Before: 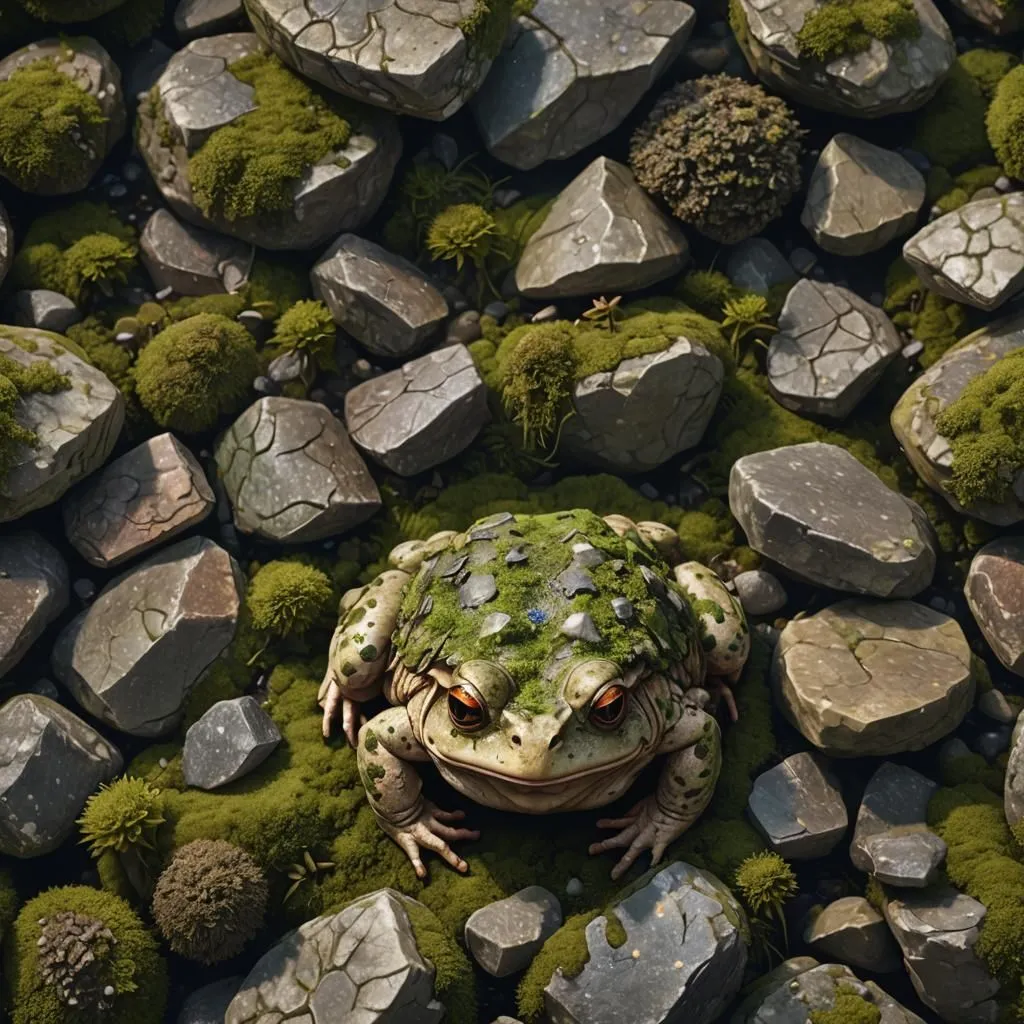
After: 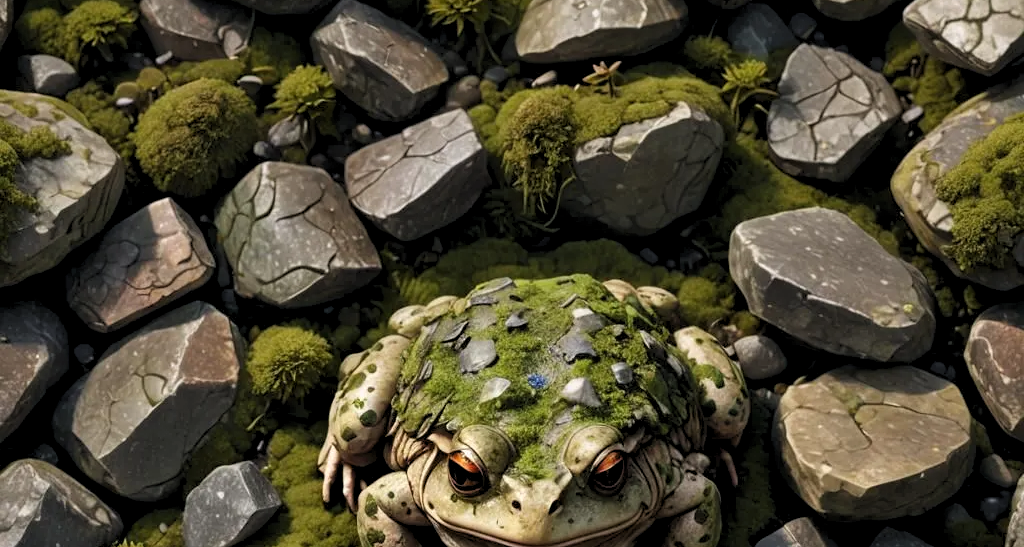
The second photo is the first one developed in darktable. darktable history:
crop and rotate: top 23.011%, bottom 23.516%
levels: levels [0.073, 0.497, 0.972]
